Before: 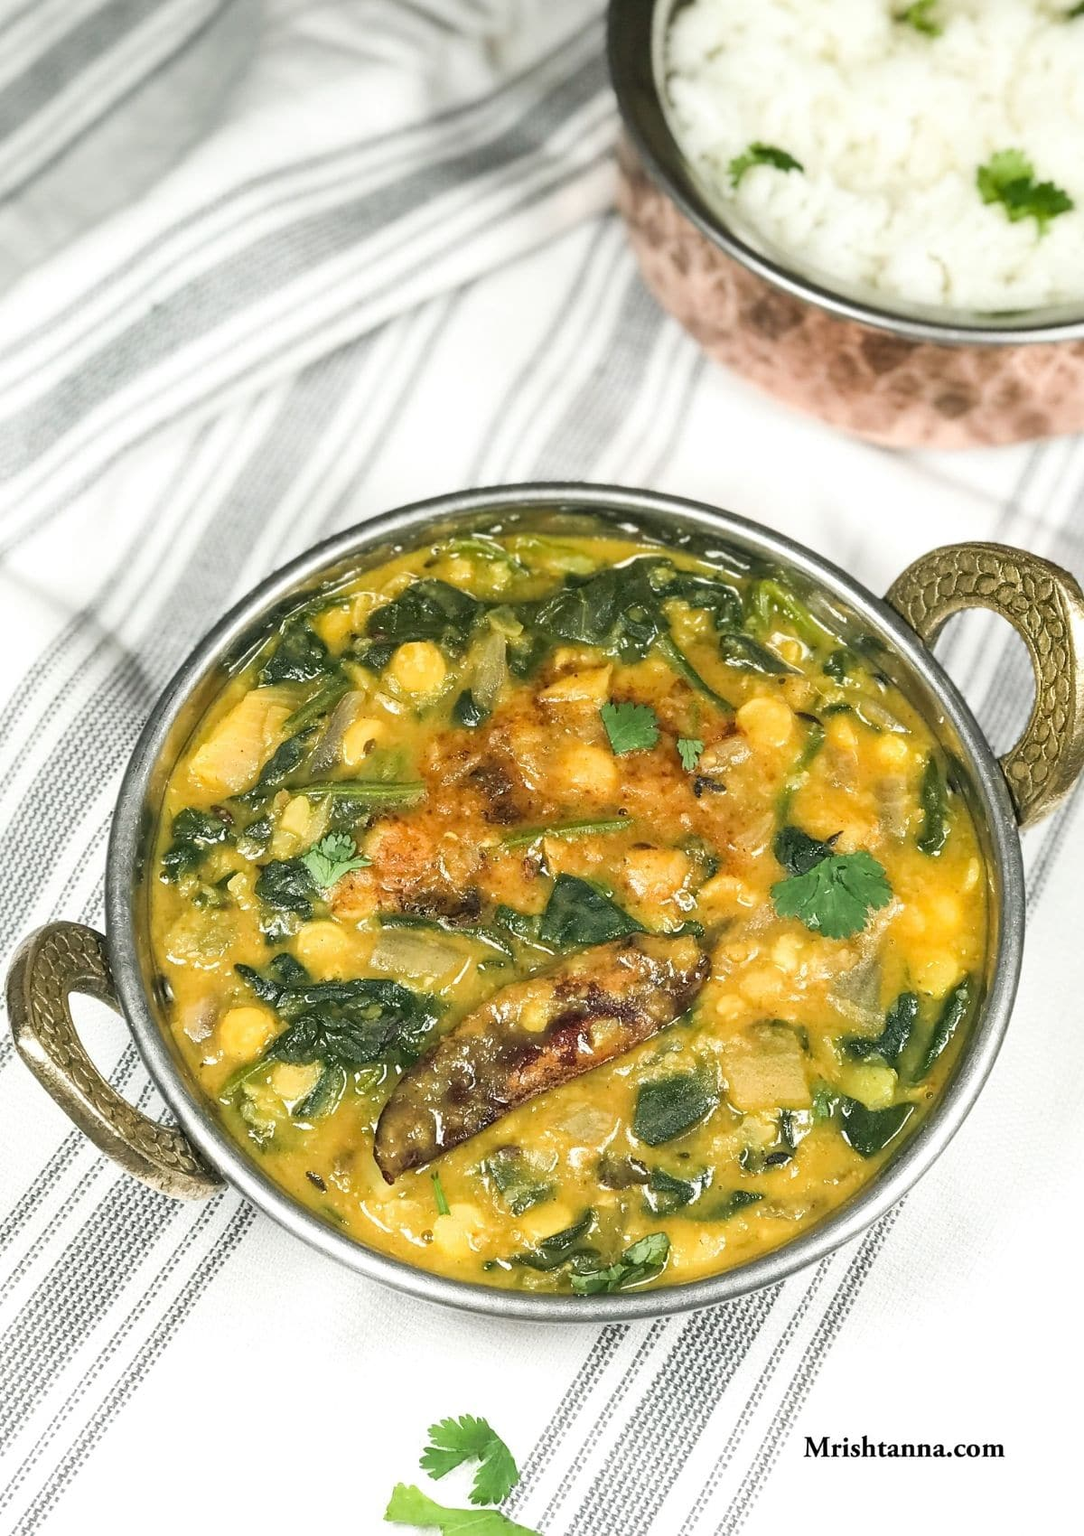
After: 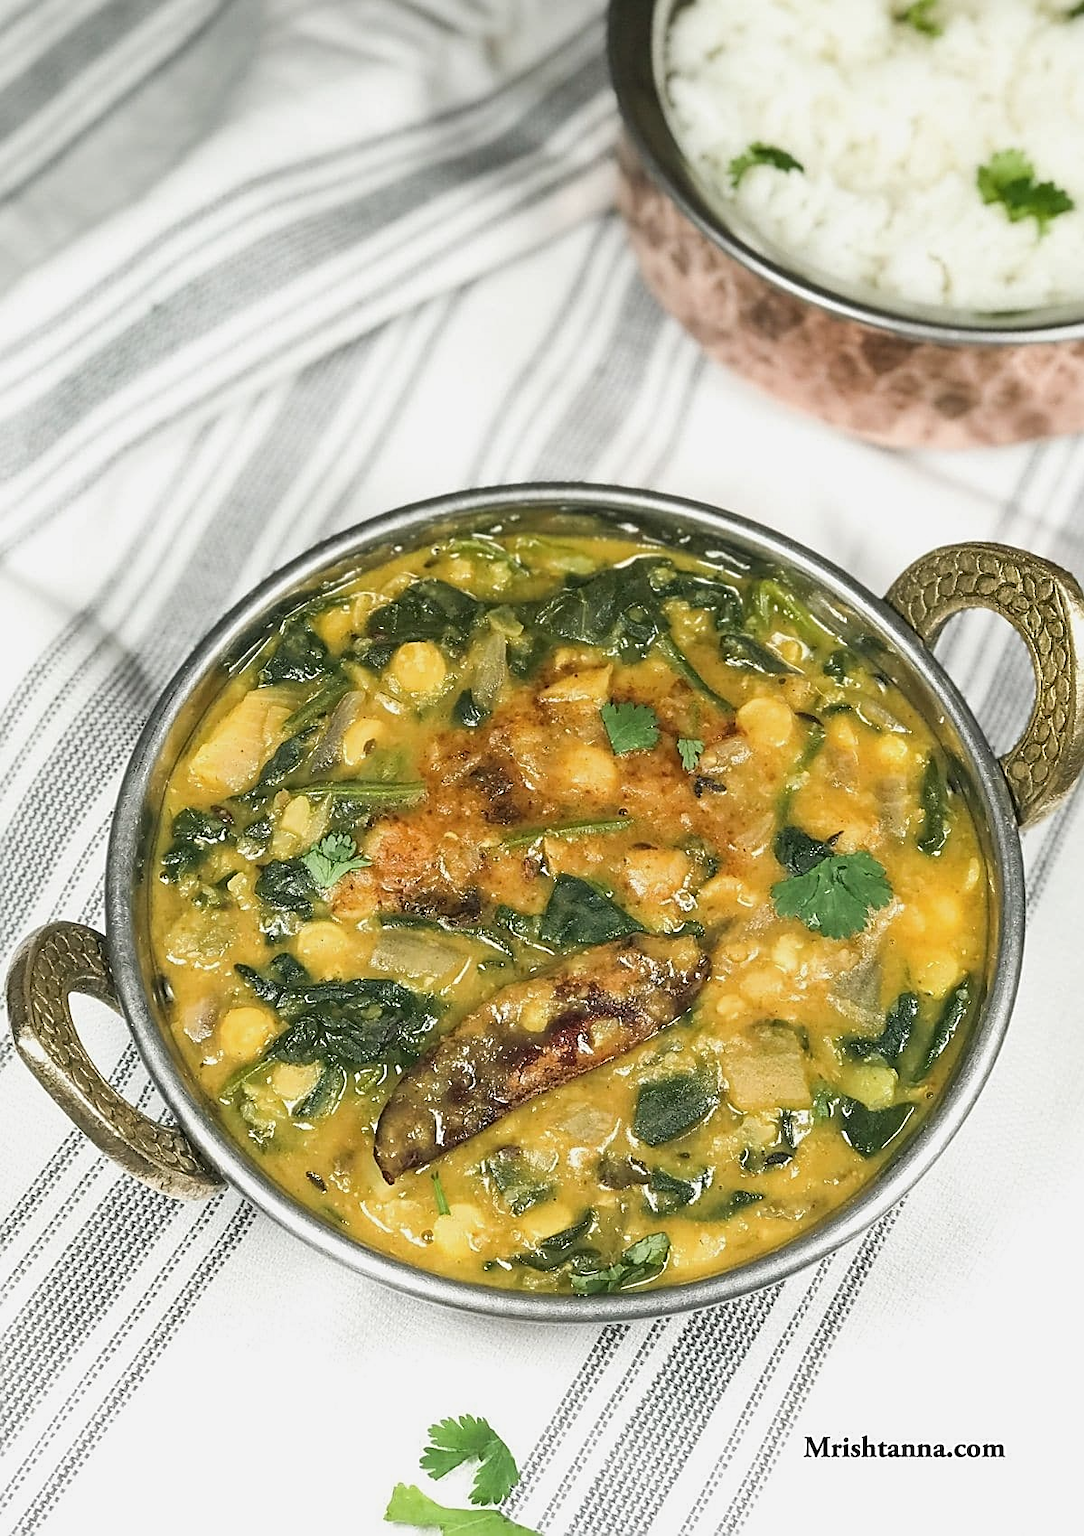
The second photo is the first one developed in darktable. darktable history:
contrast brightness saturation: contrast -0.08, brightness -0.042, saturation -0.108
sharpen: on, module defaults
